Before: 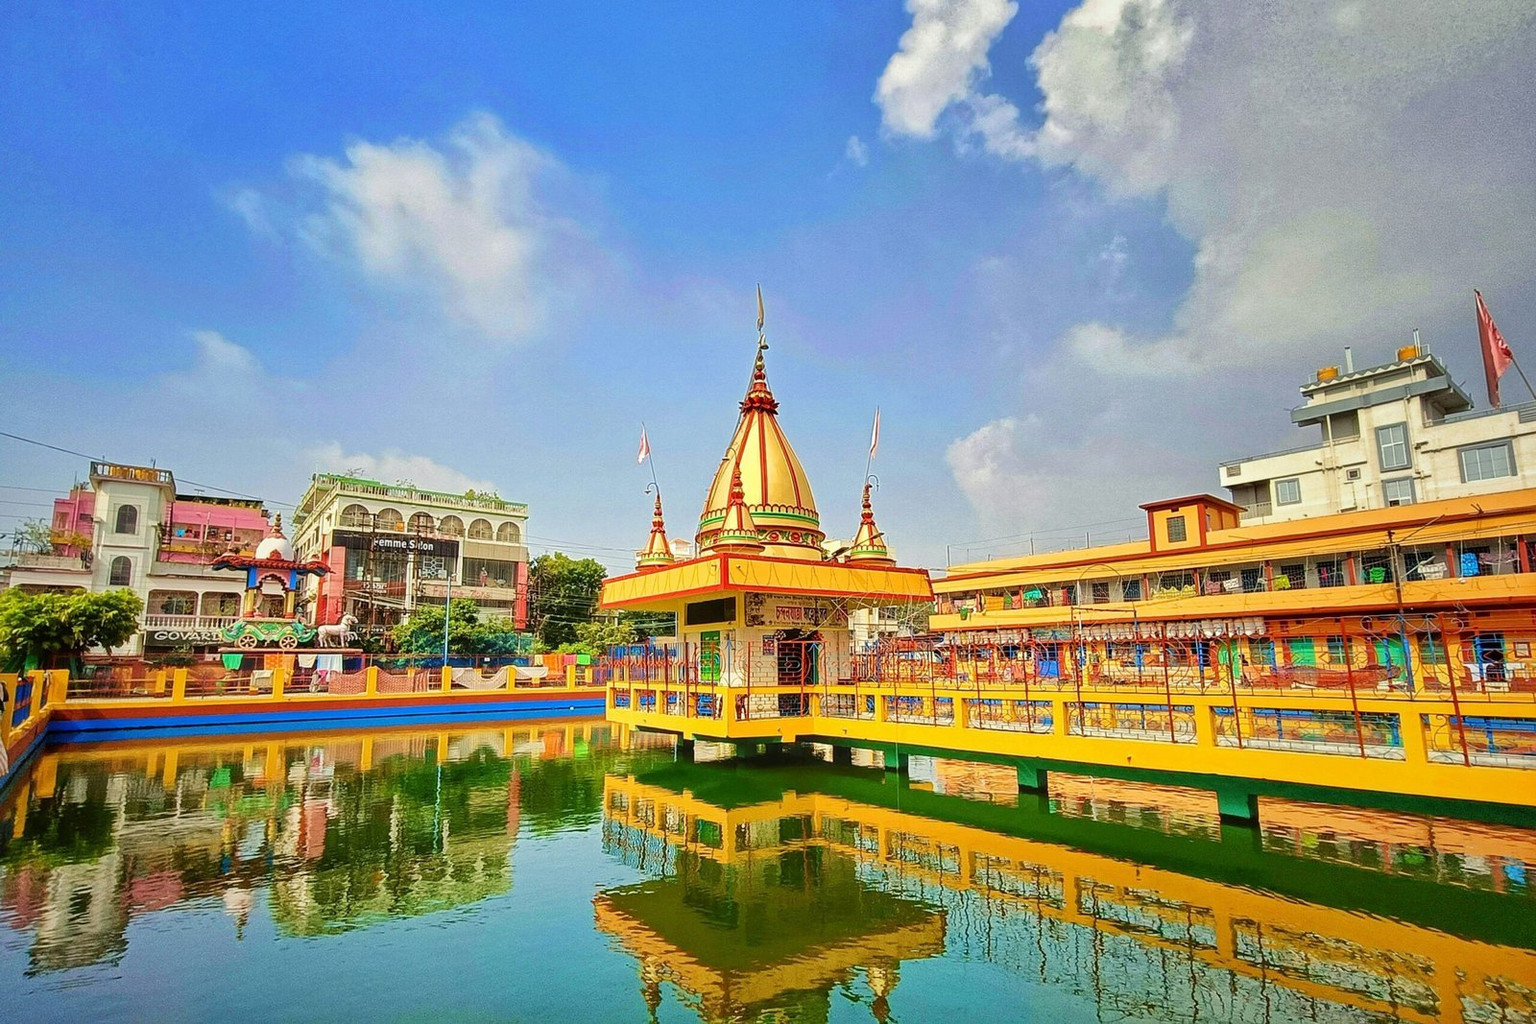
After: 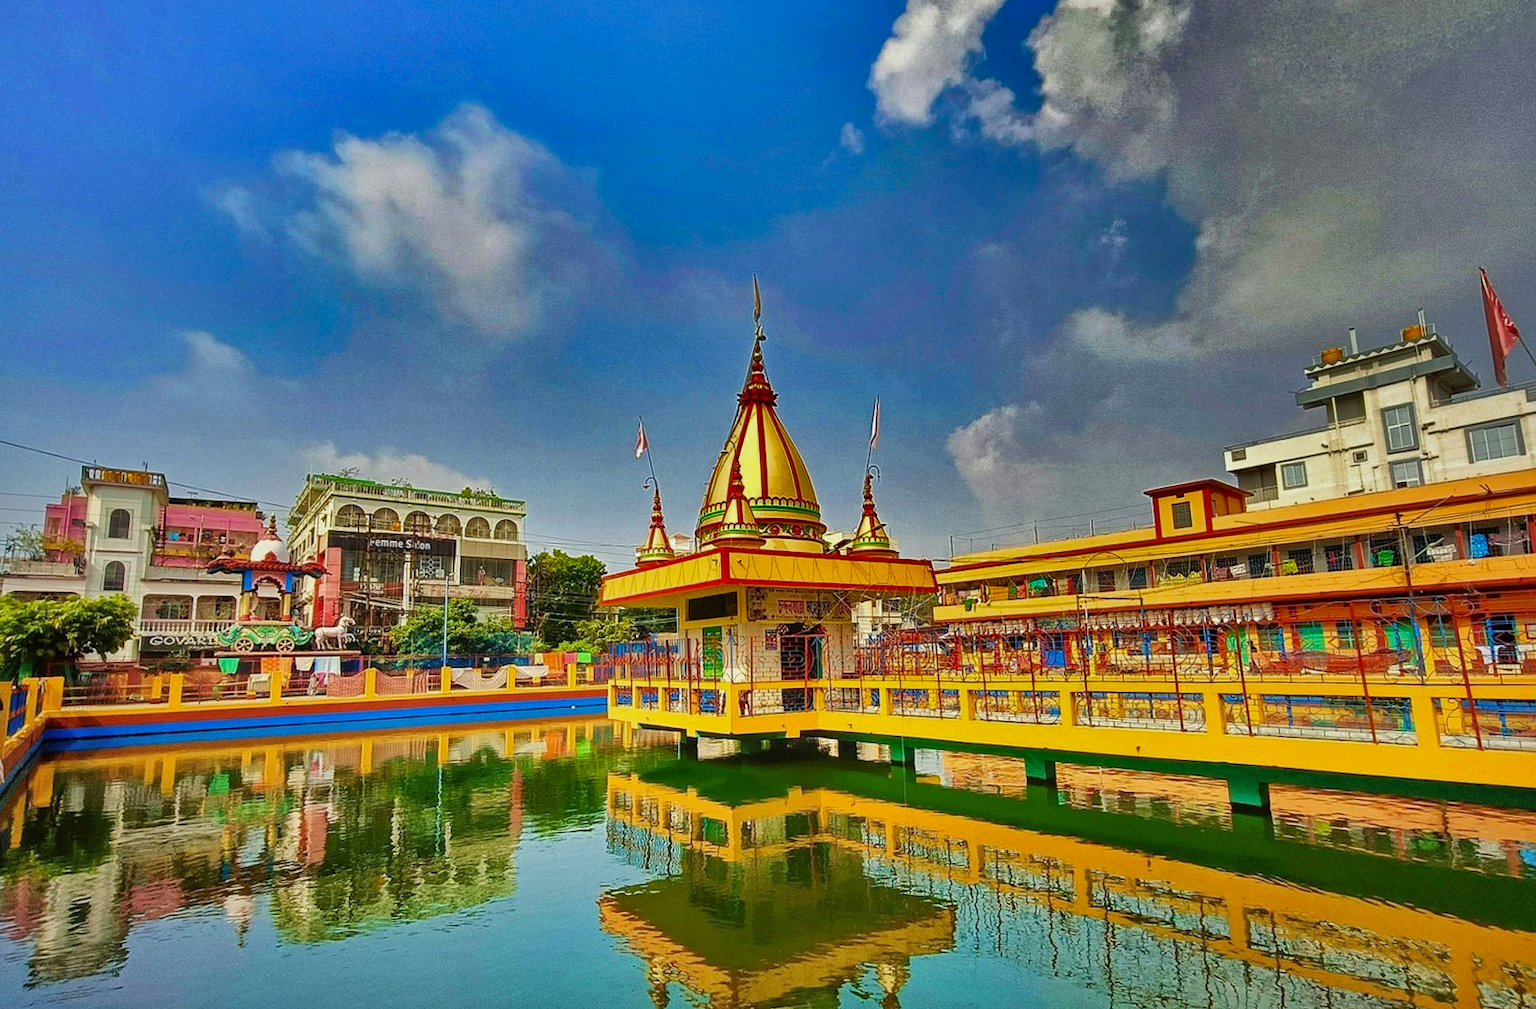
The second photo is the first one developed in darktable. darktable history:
shadows and highlights: radius 123.98, shadows 100, white point adjustment -3, highlights -100, highlights color adjustment 89.84%, soften with gaussian
rotate and perspective: rotation -1°, crop left 0.011, crop right 0.989, crop top 0.025, crop bottom 0.975
